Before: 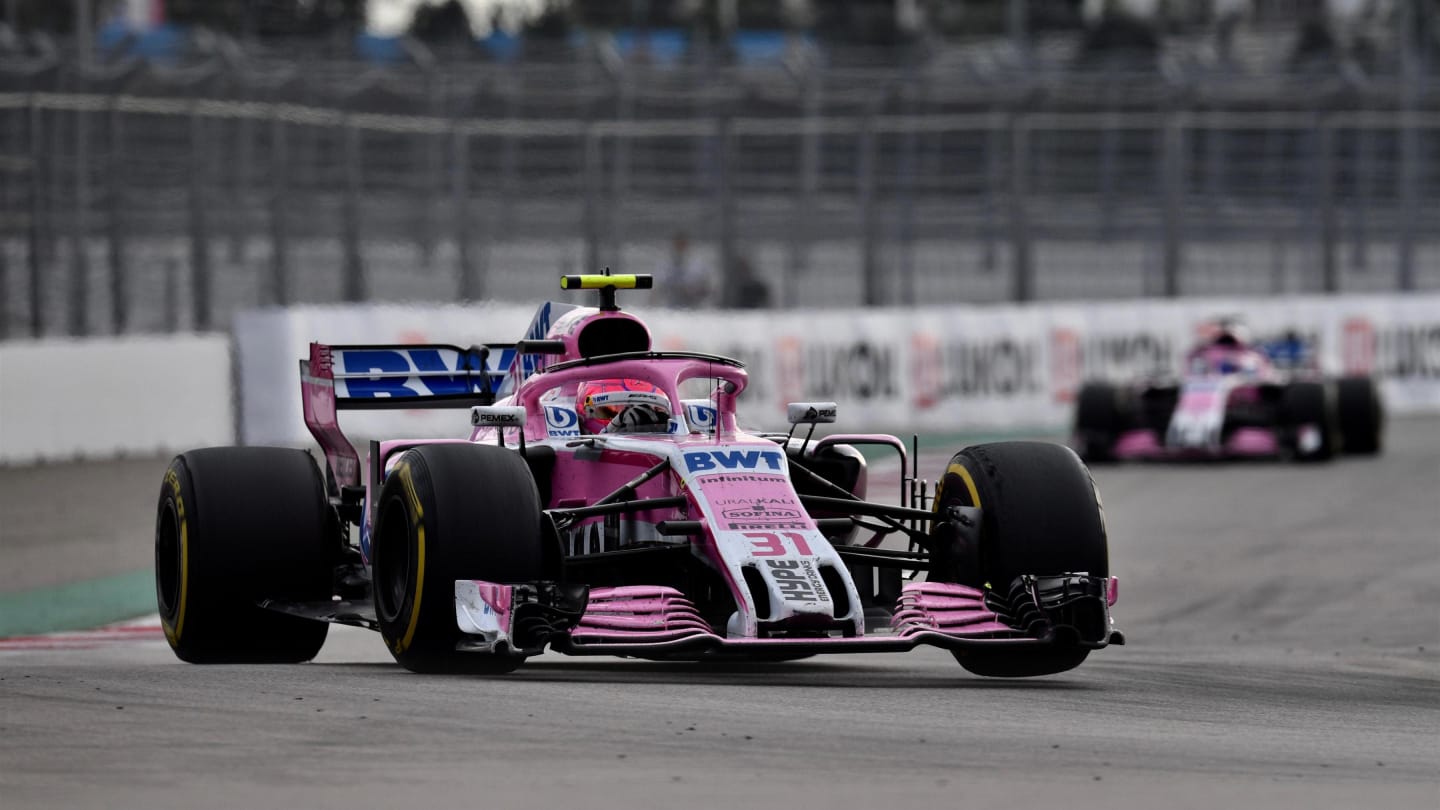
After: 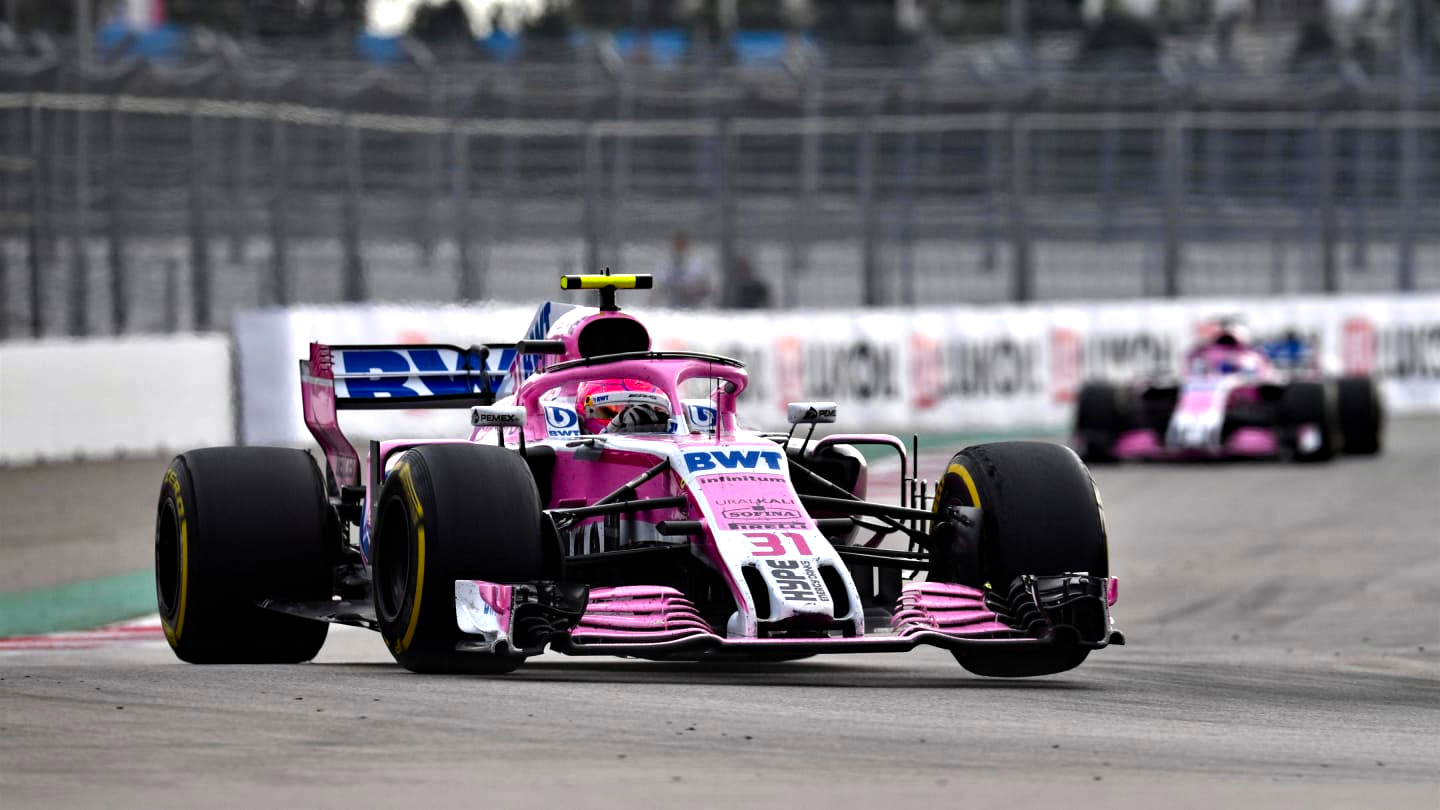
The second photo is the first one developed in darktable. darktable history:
color balance rgb: perceptual saturation grading › global saturation 19.532%, perceptual brilliance grading › global brilliance 25.077%
haze removal: strength 0.114, distance 0.247, compatibility mode true, adaptive false
